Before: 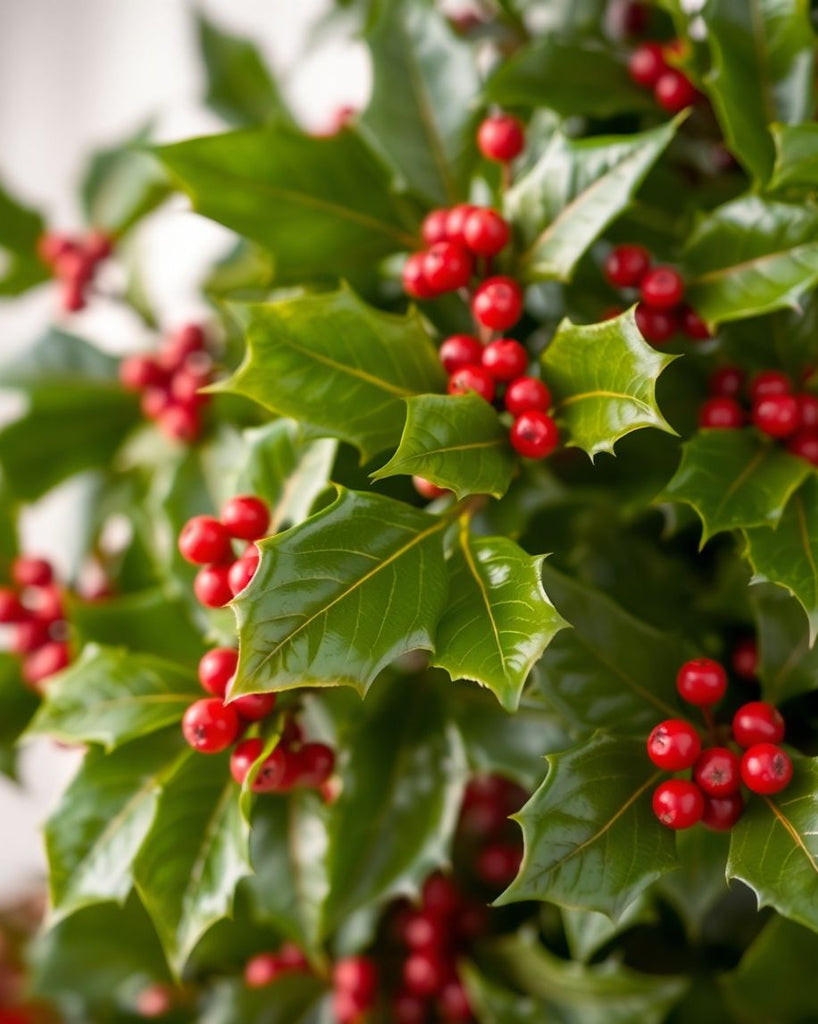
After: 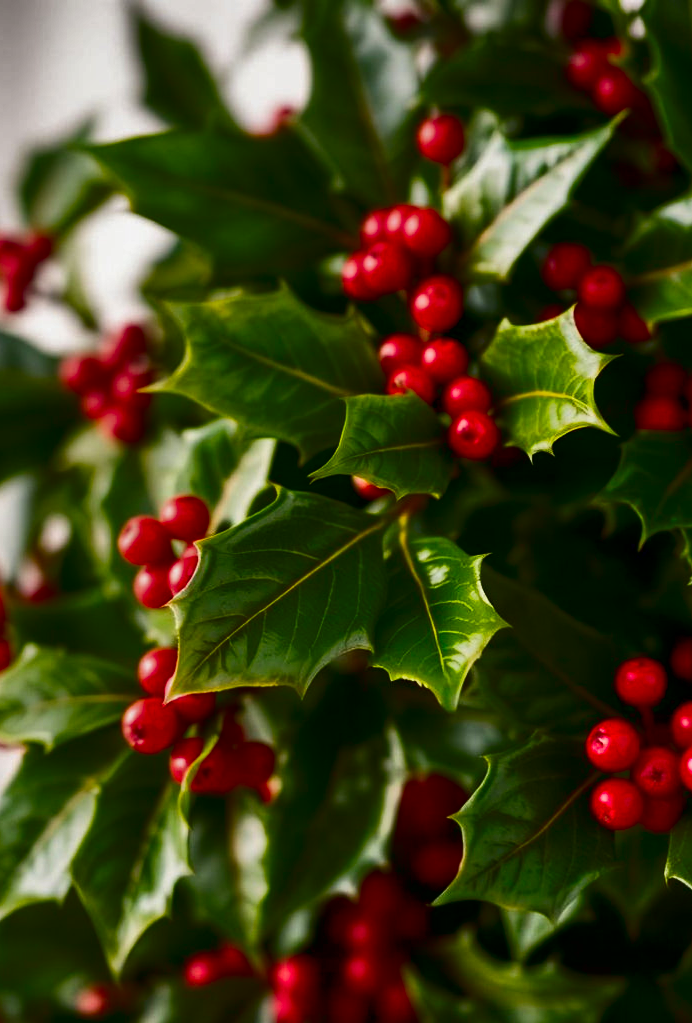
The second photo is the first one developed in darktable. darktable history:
shadows and highlights: white point adjustment -3.81, highlights -63.63, soften with gaussian
contrast brightness saturation: contrast 0.091, brightness -0.577, saturation 0.175
crop: left 7.483%, right 7.803%
tone equalizer: on, module defaults
